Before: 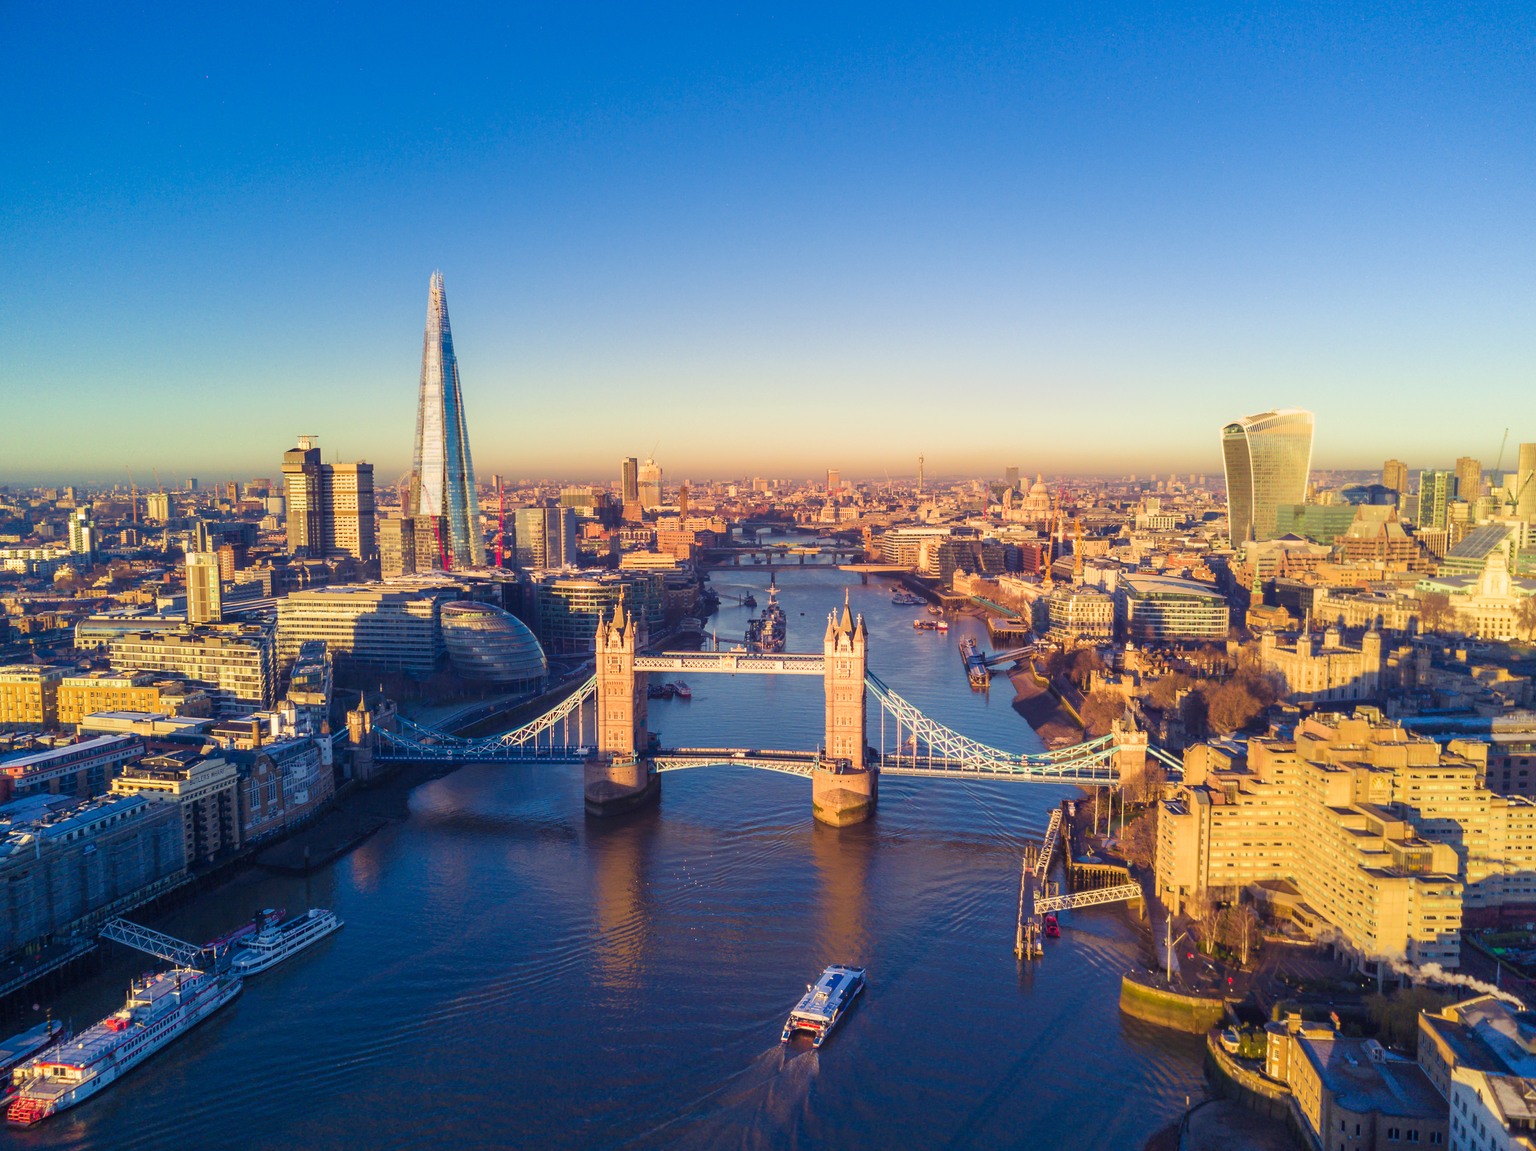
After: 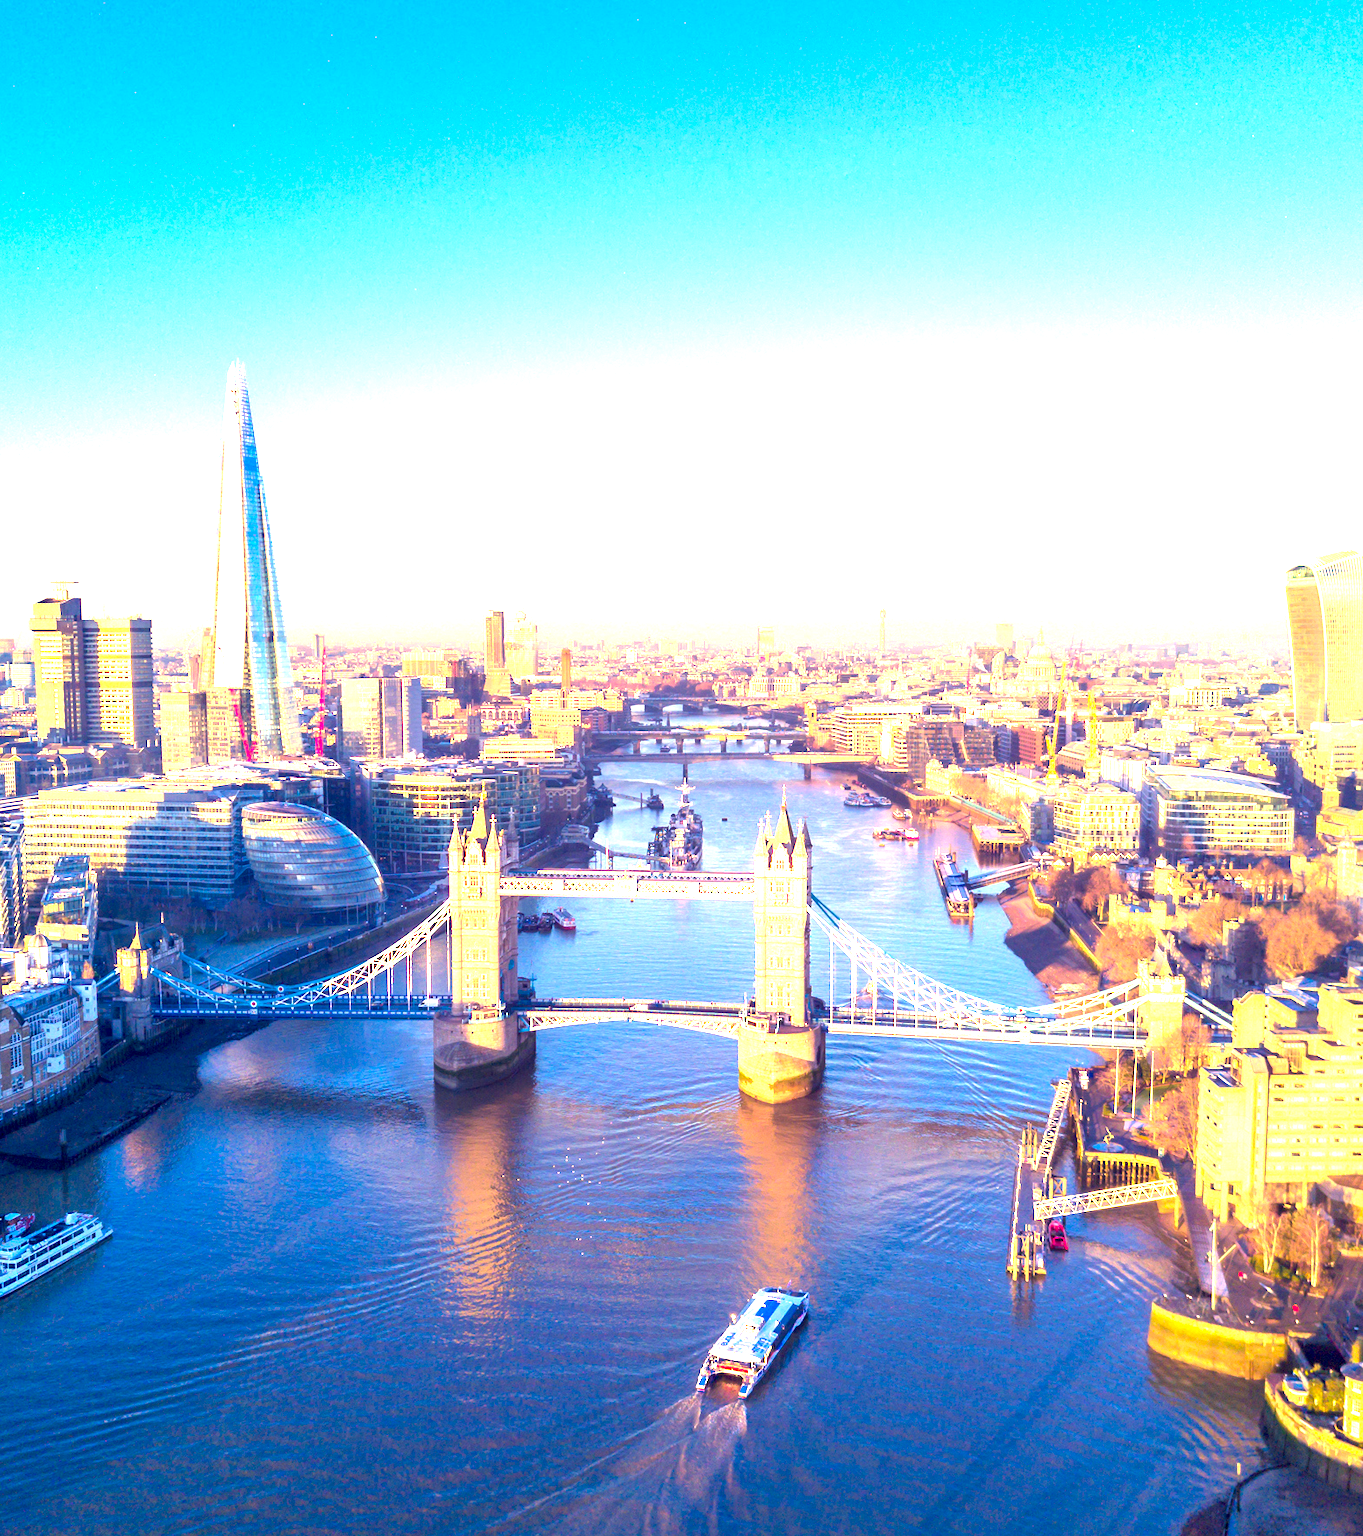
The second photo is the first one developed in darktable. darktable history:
crop: left 16.899%, right 16.556%
exposure: black level correction 0.005, exposure 2.084 EV, compensate highlight preservation false
